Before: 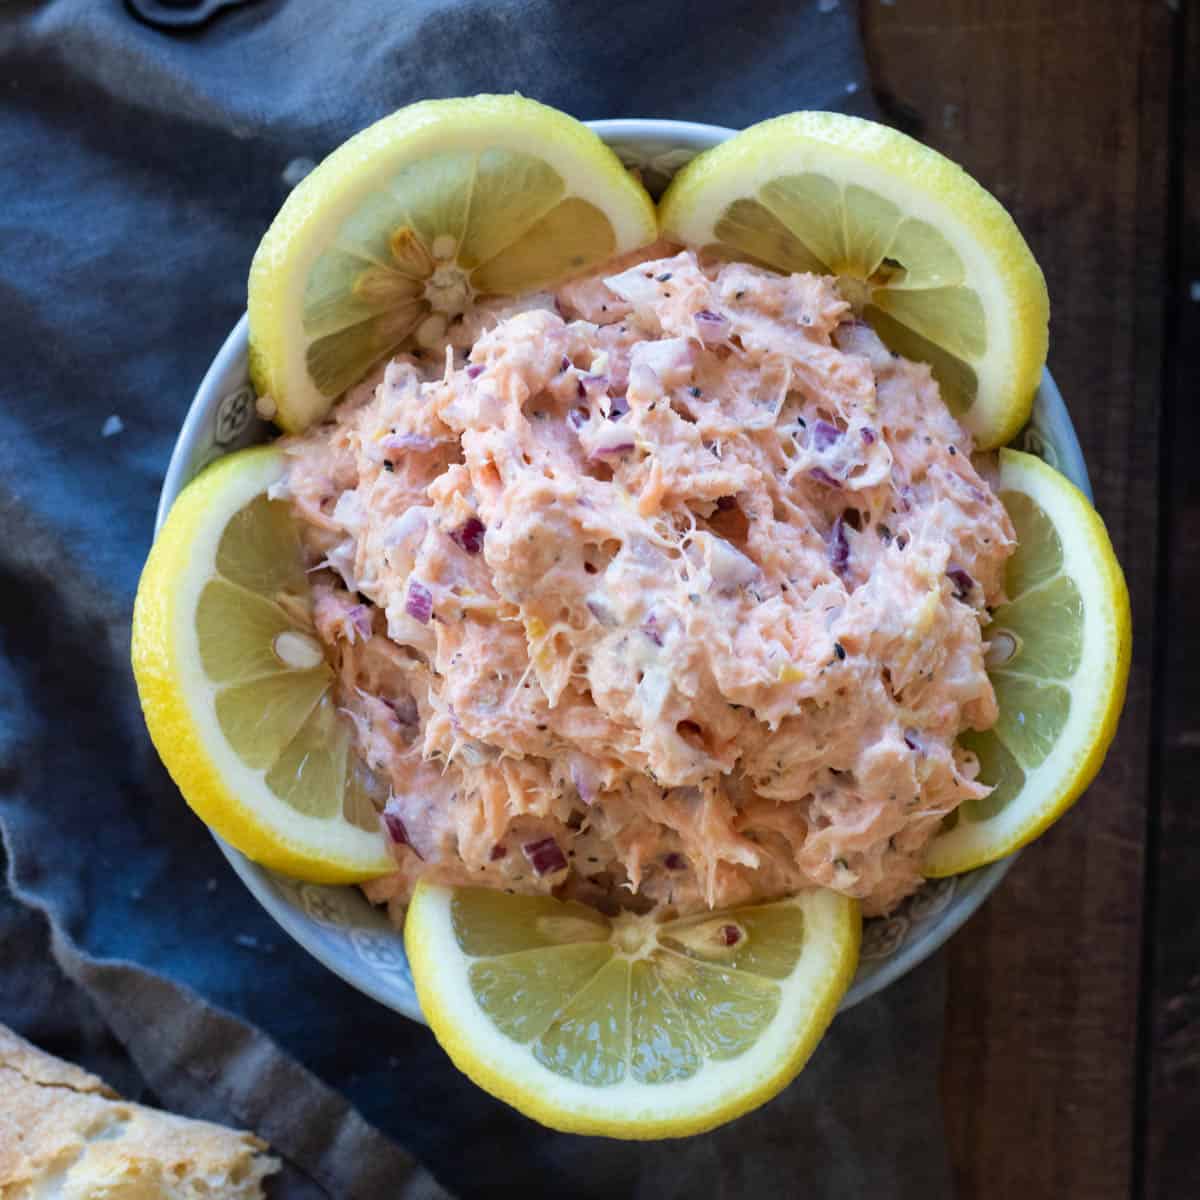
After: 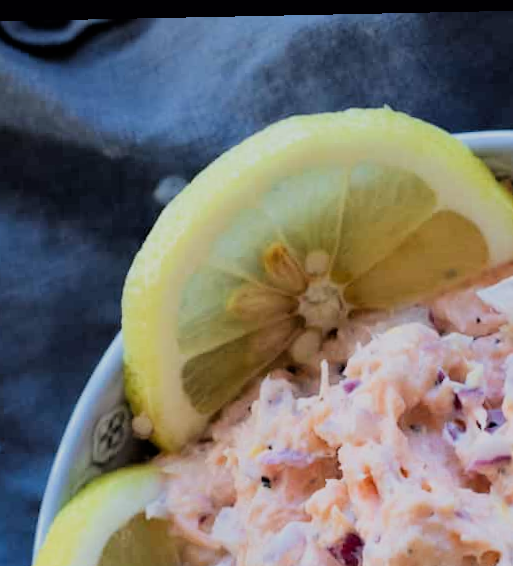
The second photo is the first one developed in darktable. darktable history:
crop and rotate: left 10.817%, top 0.062%, right 47.194%, bottom 53.626%
filmic rgb: black relative exposure -7.48 EV, white relative exposure 4.83 EV, hardness 3.4, color science v6 (2022)
rotate and perspective: rotation -1.17°, automatic cropping off
